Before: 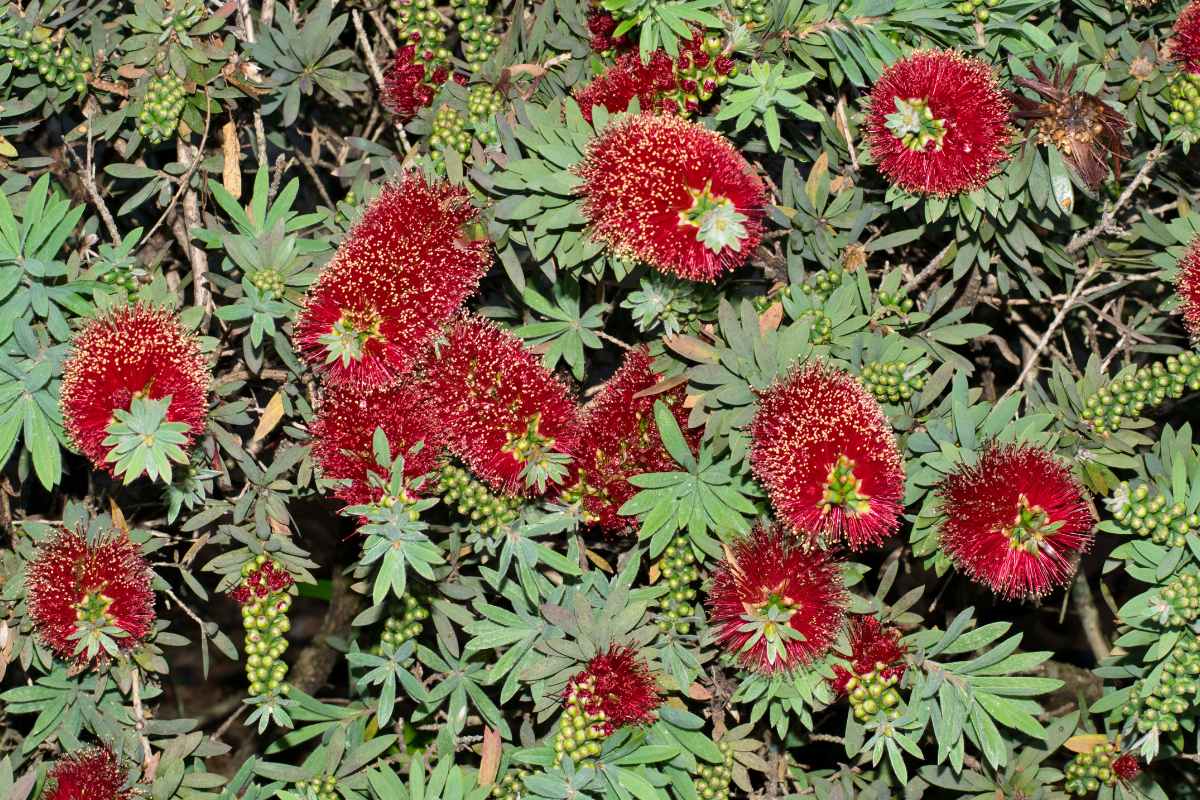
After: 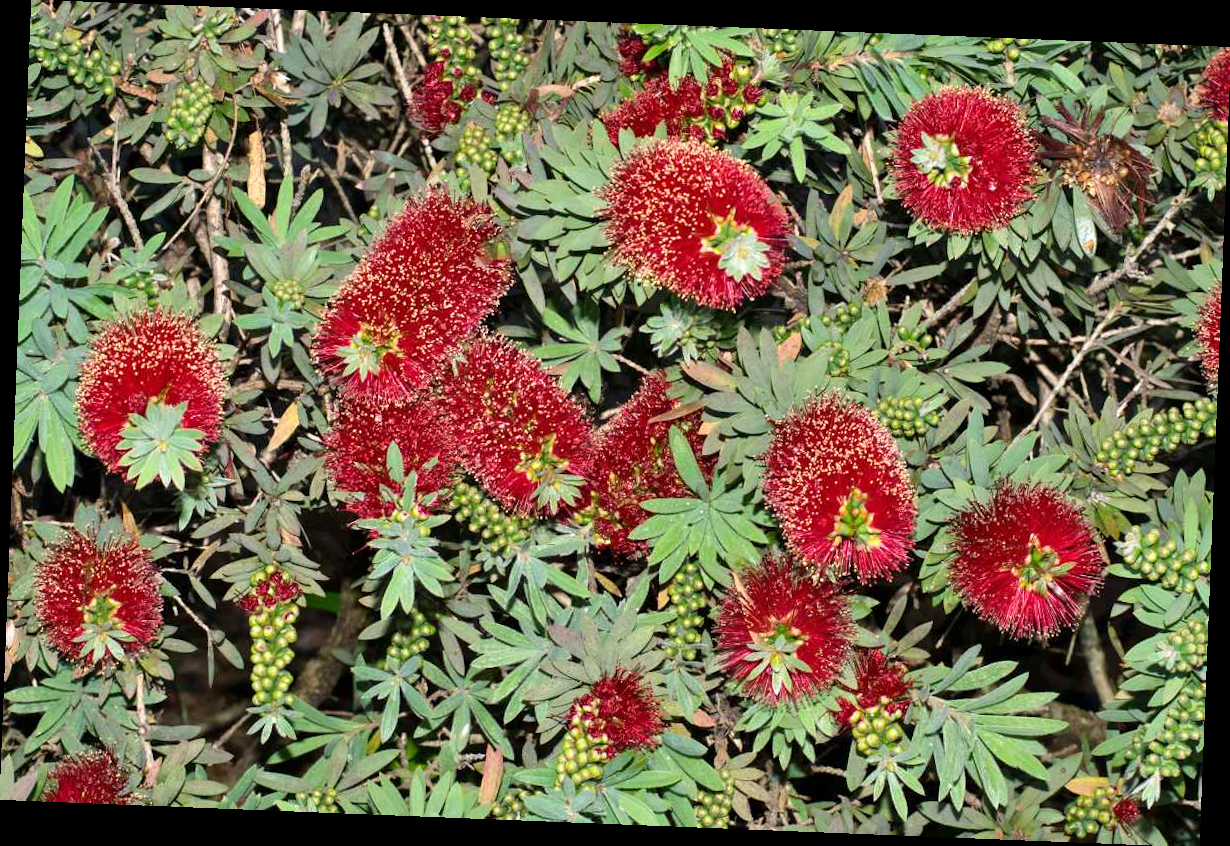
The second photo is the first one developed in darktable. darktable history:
rotate and perspective: rotation 2.27°, automatic cropping off
exposure: exposure 0.207 EV, compensate highlight preservation false
